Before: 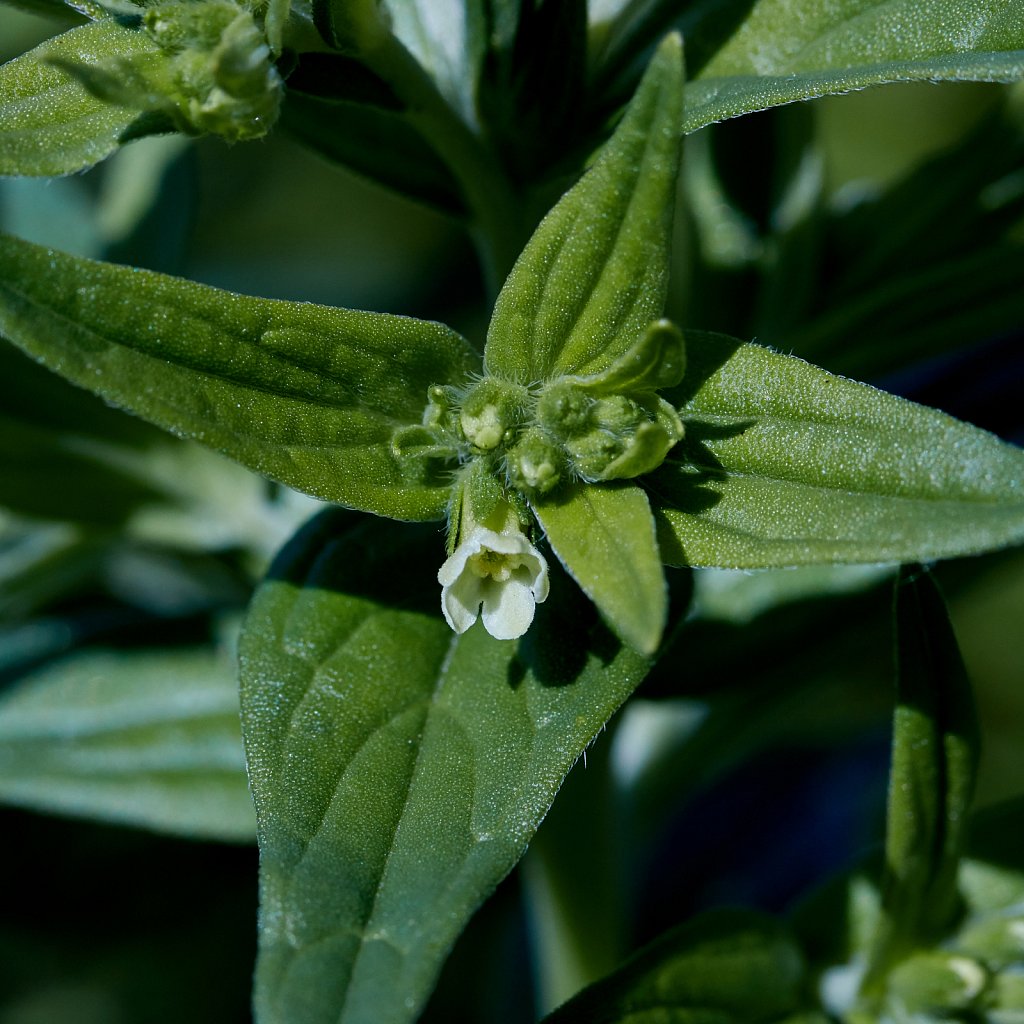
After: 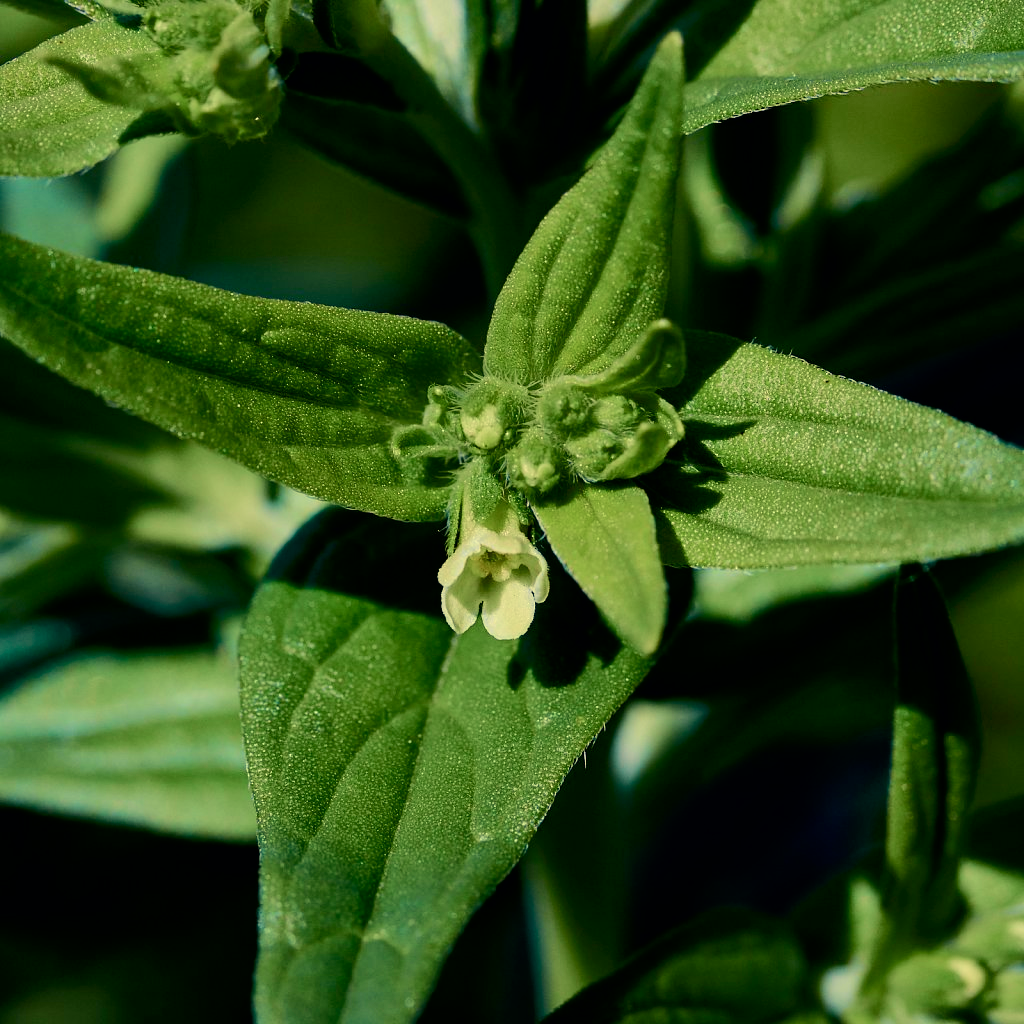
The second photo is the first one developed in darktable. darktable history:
white balance: red 1.08, blue 0.791
tone curve: curves: ch0 [(0, 0) (0.037, 0.011) (0.131, 0.108) (0.279, 0.279) (0.476, 0.554) (0.617, 0.693) (0.704, 0.77) (0.813, 0.852) (0.916, 0.924) (1, 0.993)]; ch1 [(0, 0) (0.318, 0.278) (0.444, 0.427) (0.493, 0.492) (0.508, 0.502) (0.534, 0.529) (0.562, 0.563) (0.626, 0.662) (0.746, 0.764) (1, 1)]; ch2 [(0, 0) (0.316, 0.292) (0.381, 0.37) (0.423, 0.448) (0.476, 0.492) (0.502, 0.498) (0.522, 0.518) (0.533, 0.532) (0.586, 0.631) (0.634, 0.663) (0.7, 0.7) (0.861, 0.808) (1, 0.951)], color space Lab, independent channels, preserve colors none
tone equalizer: on, module defaults
